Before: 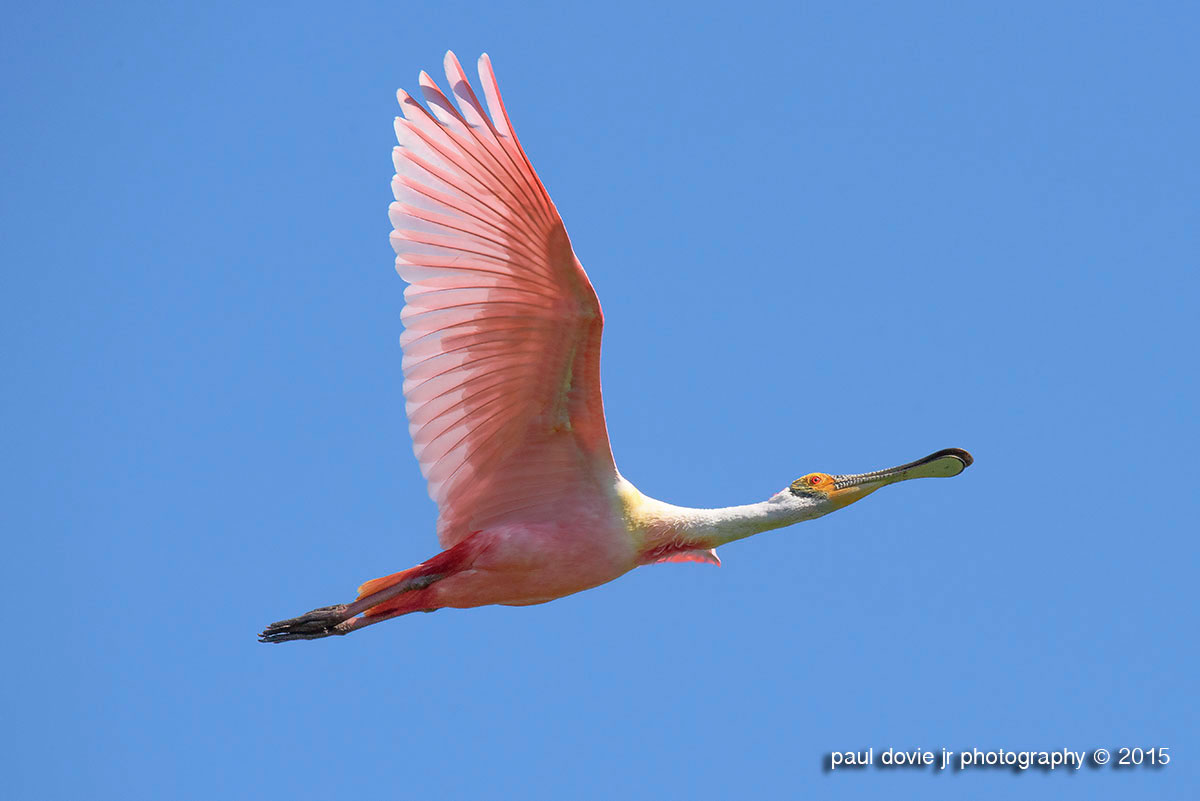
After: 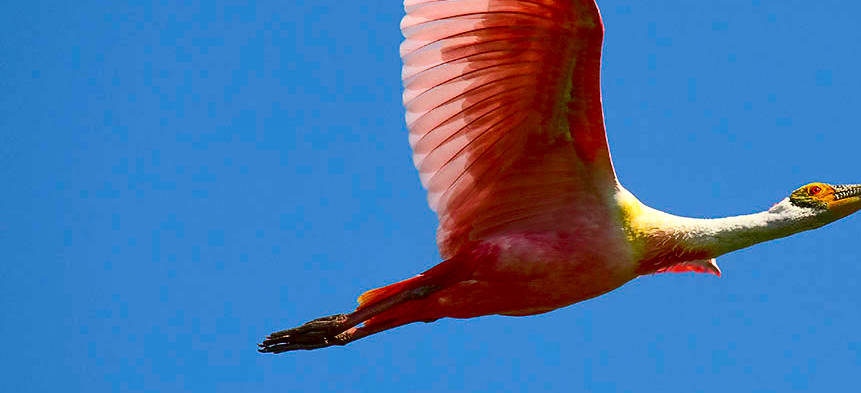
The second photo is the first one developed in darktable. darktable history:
color balance rgb: perceptual saturation grading › global saturation 29.605%, global vibrance 20%
shadows and highlights: shadows 13.12, white point adjustment 1.3, soften with gaussian
color correction: highlights a* -1.75, highlights b* 10.06, shadows a* 0.705, shadows b* 18.89
crop: top 36.253%, right 28.203%, bottom 14.602%
sharpen: amount 0.21
contrast brightness saturation: contrast 0.239, brightness -0.231, saturation 0.136
base curve: preserve colors none
